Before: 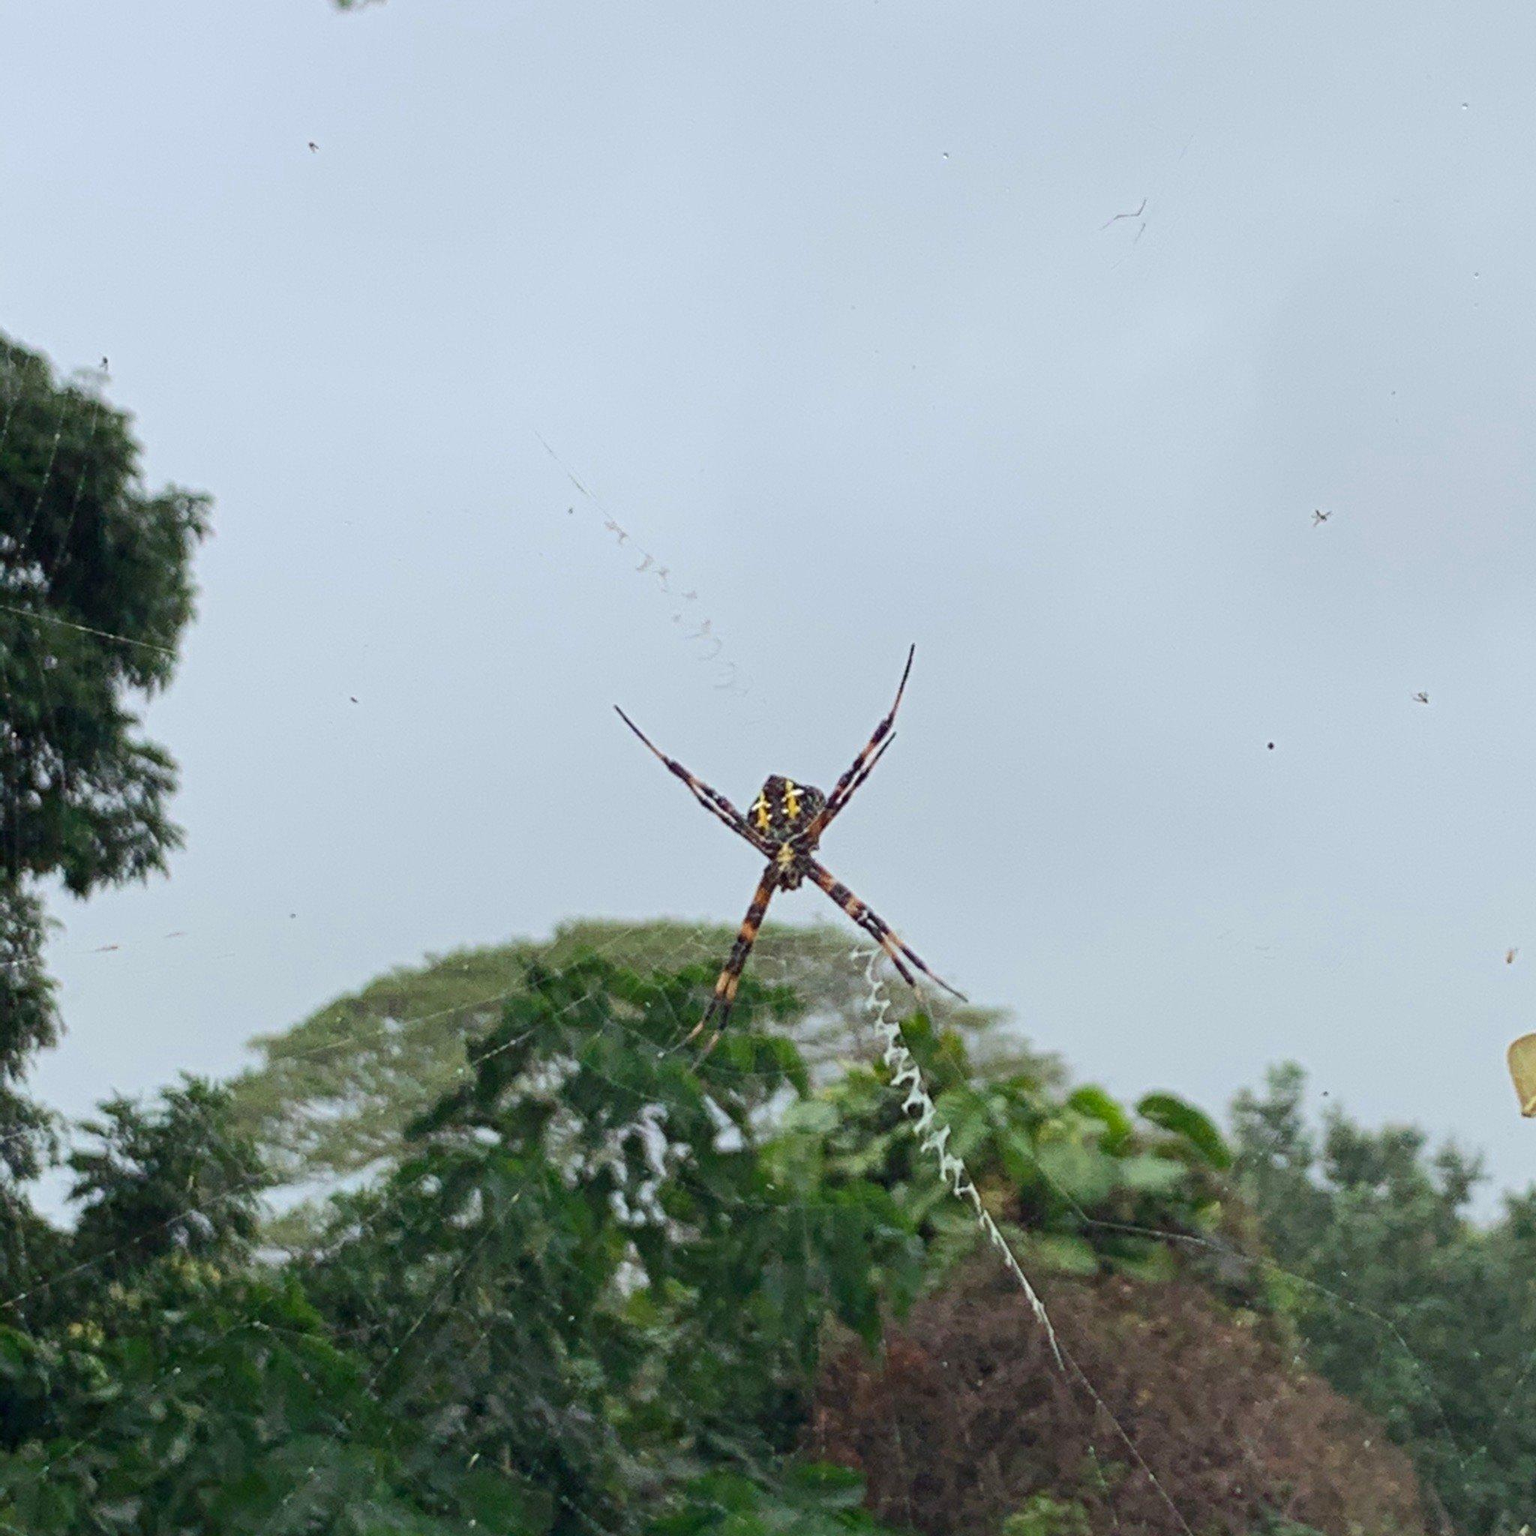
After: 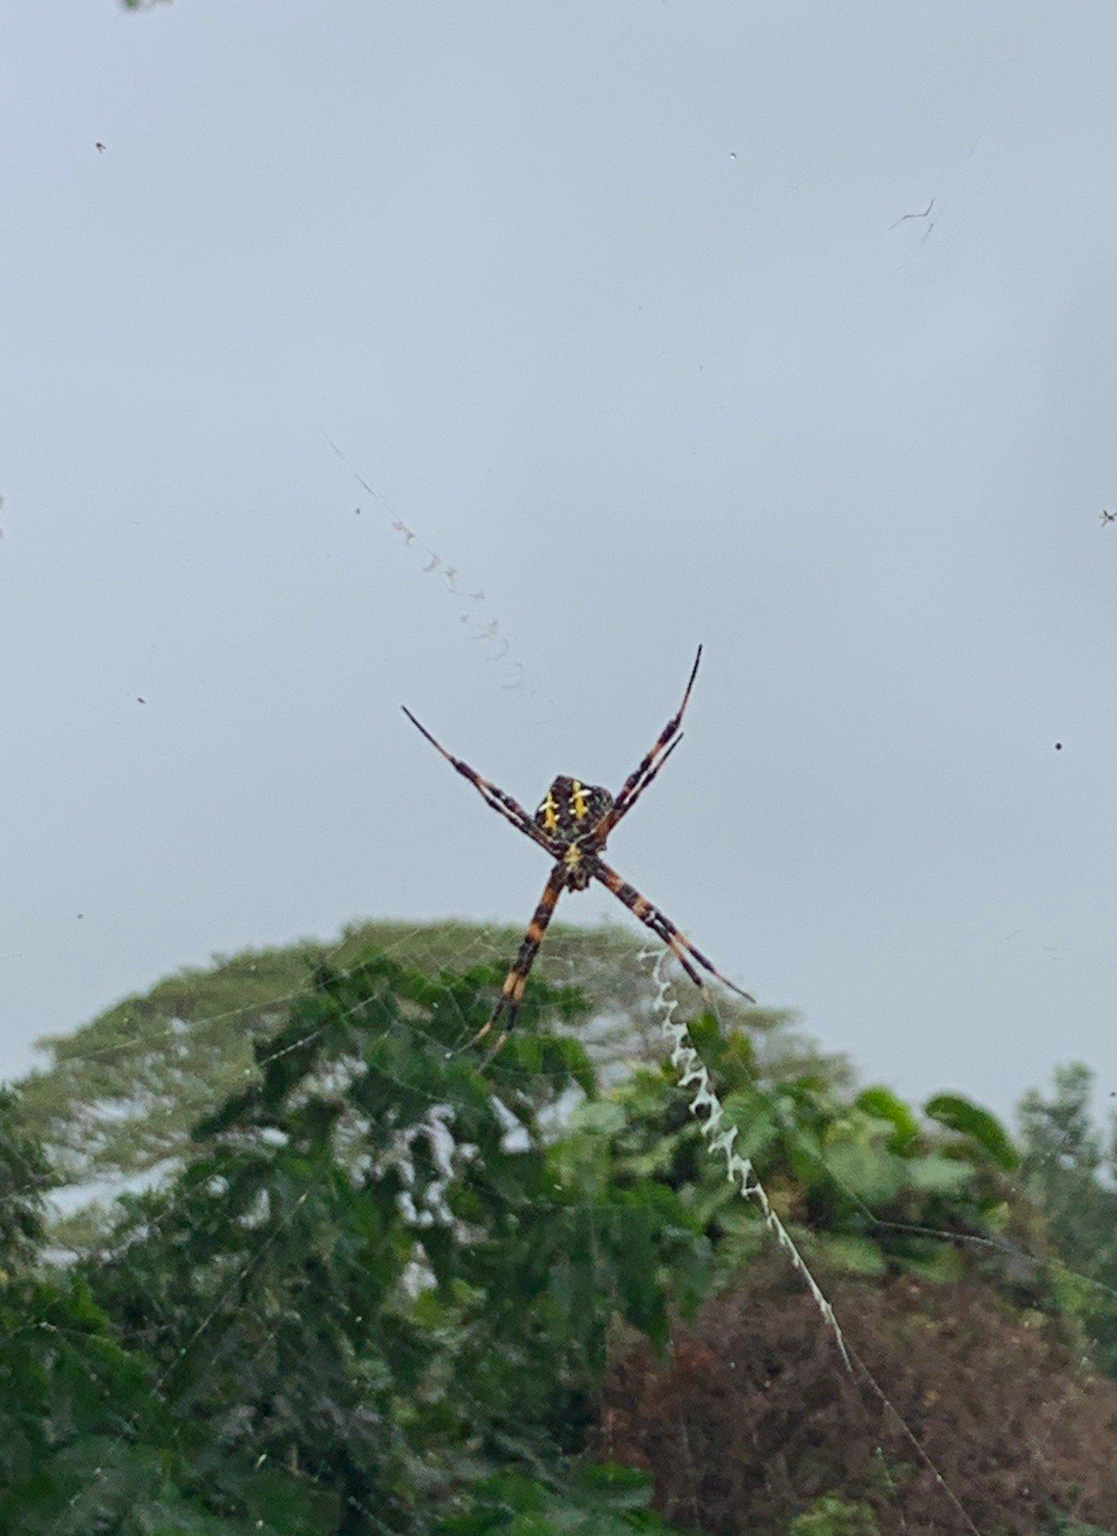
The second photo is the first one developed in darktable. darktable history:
exposure: exposure -0.179 EV, compensate highlight preservation false
crop: left 13.903%, right 13.36%
